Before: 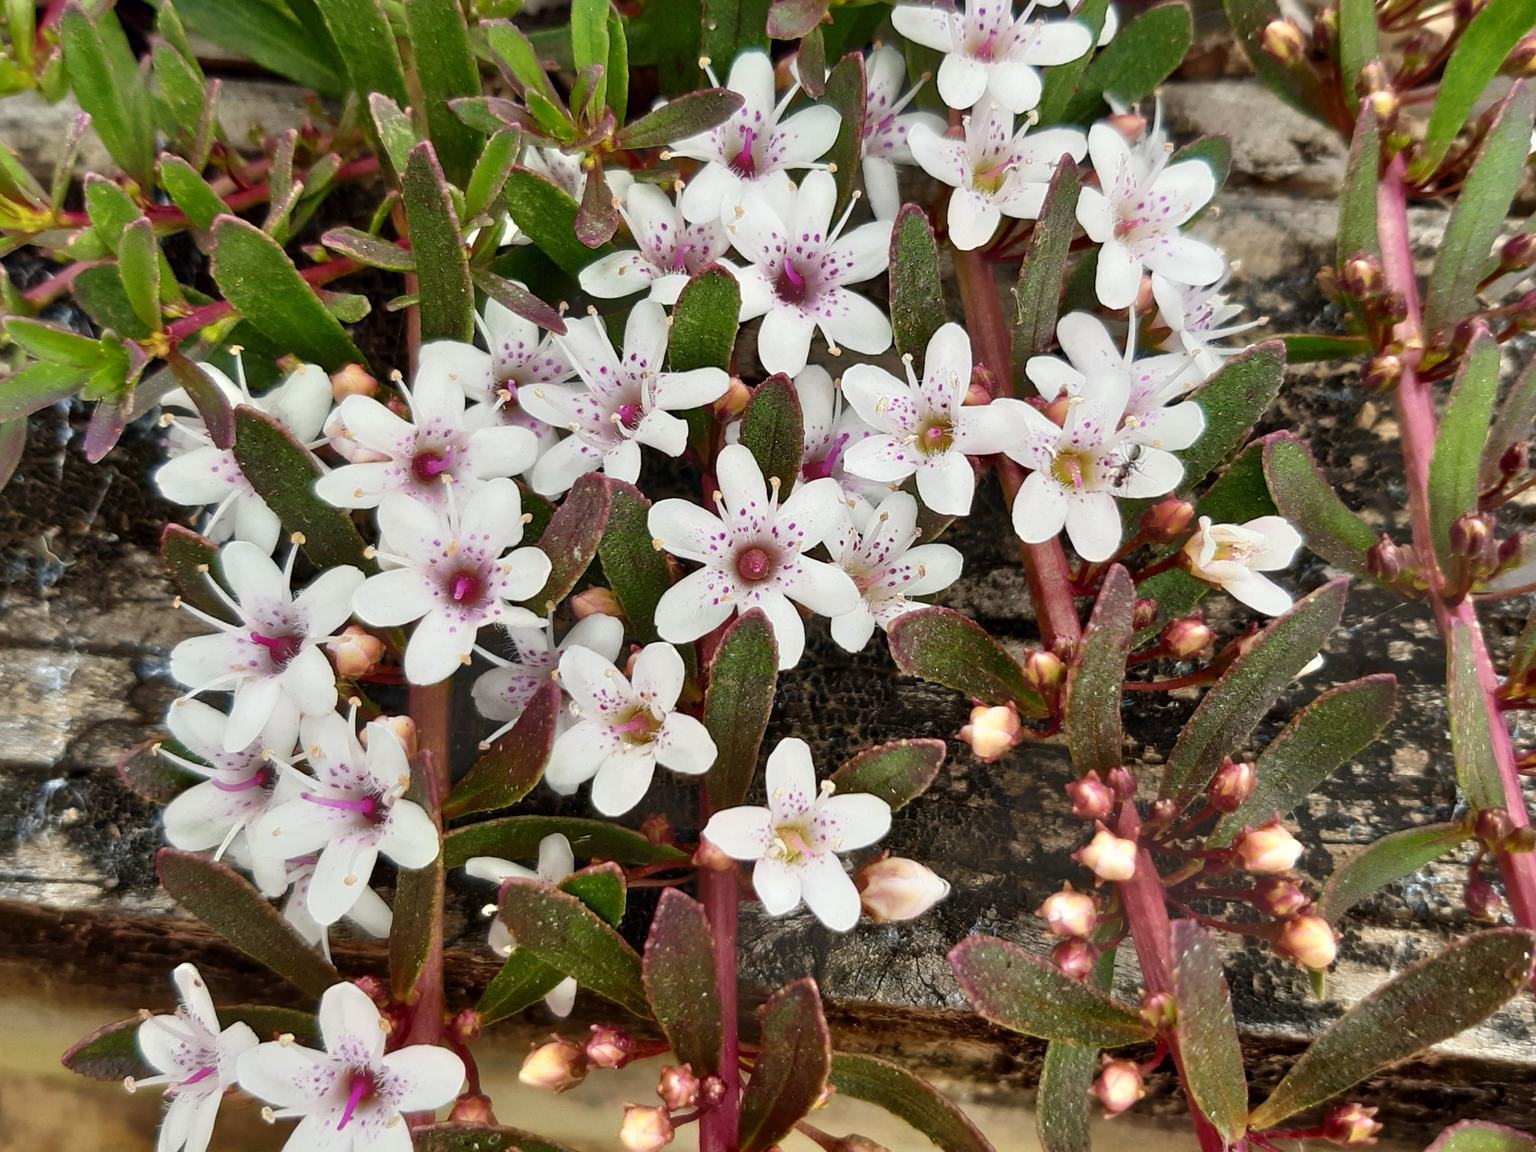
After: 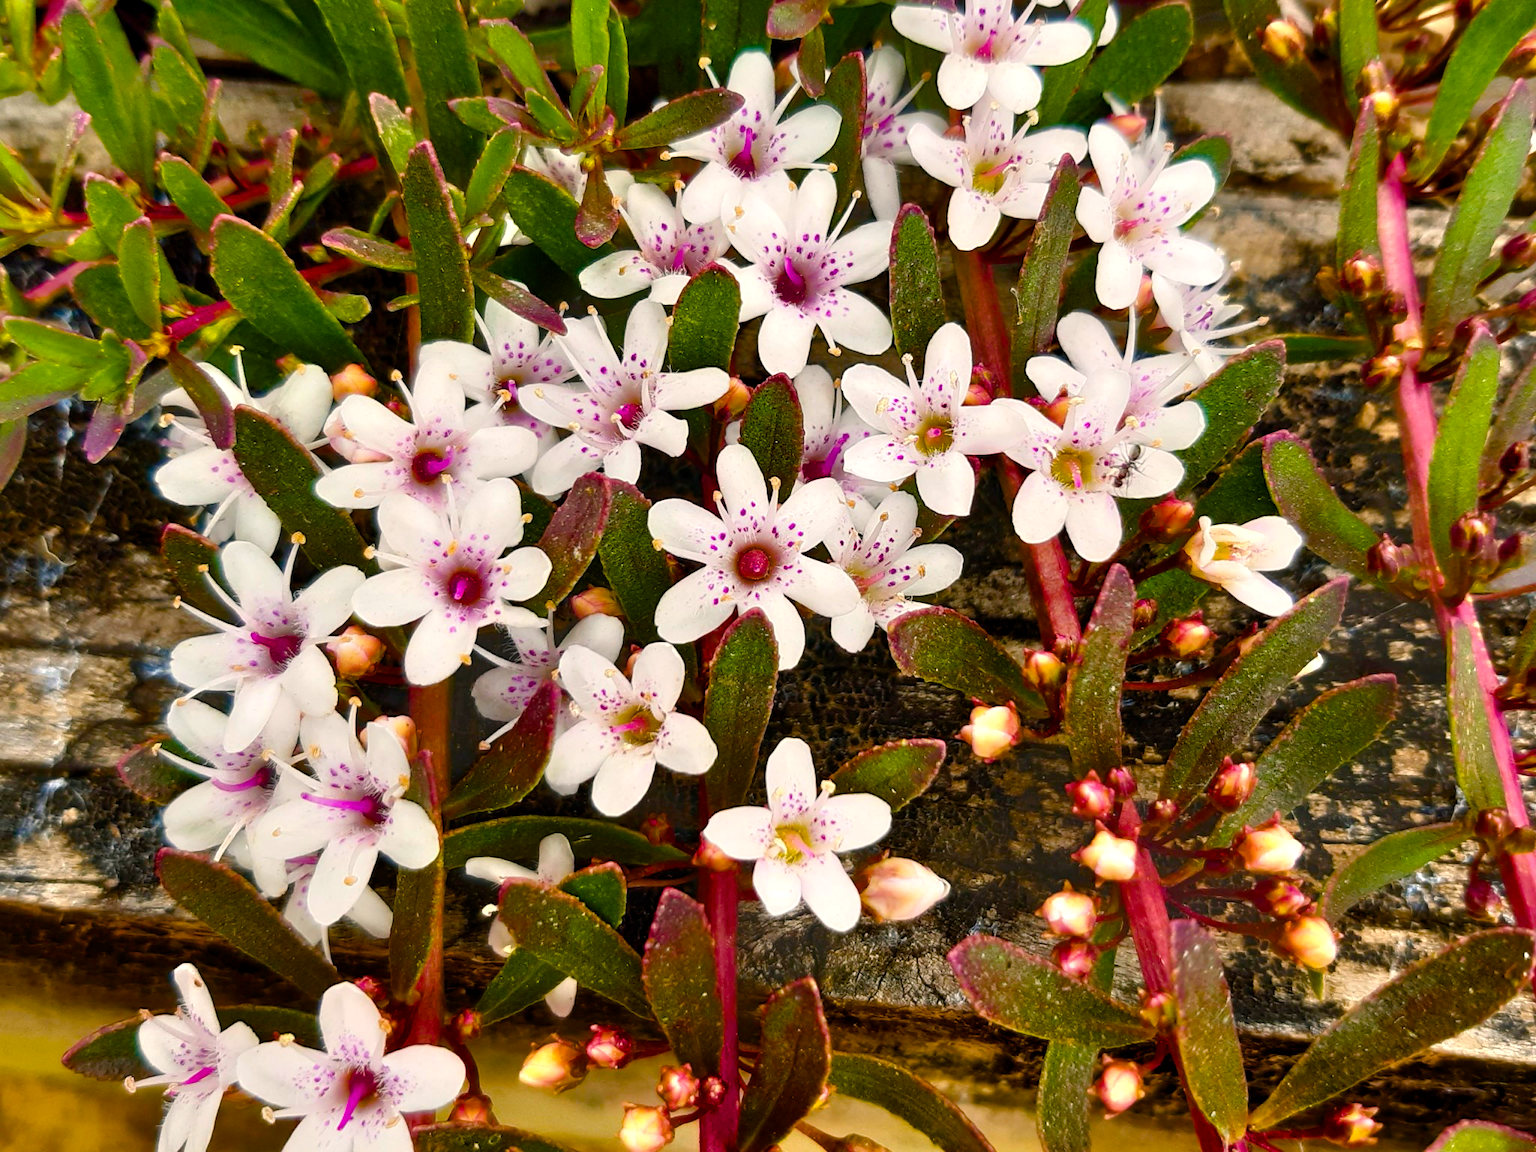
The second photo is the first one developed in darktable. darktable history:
color balance rgb: power › hue 72.95°, highlights gain › chroma 2.019%, highlights gain › hue 46.52°, linear chroma grading › global chroma 24.964%, perceptual saturation grading › global saturation 34.964%, perceptual saturation grading › highlights -29.933%, perceptual saturation grading › shadows 35.432%, global vibrance 30.305%, contrast 10.482%
